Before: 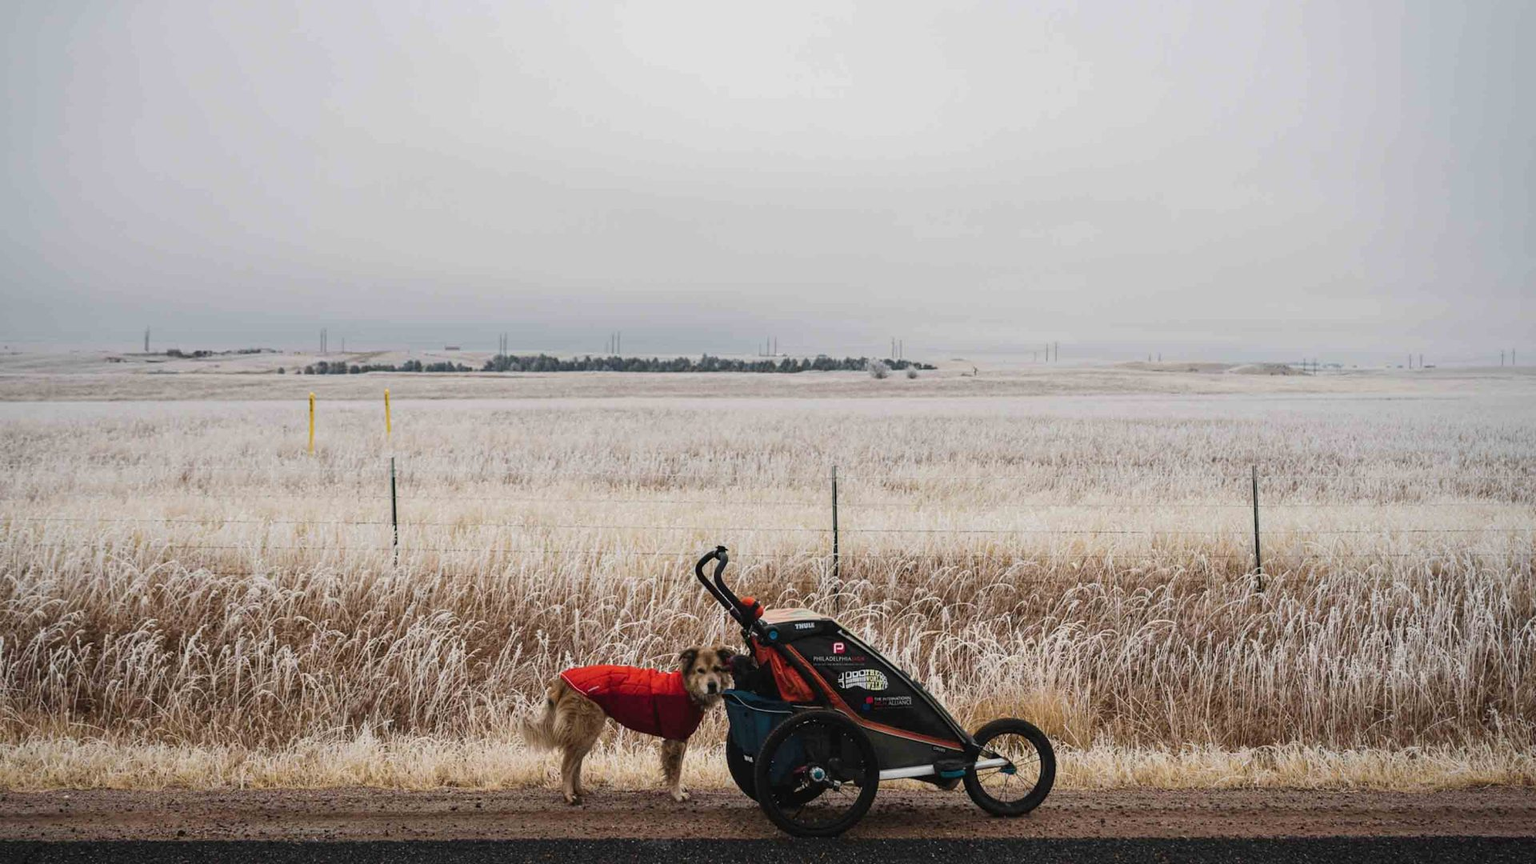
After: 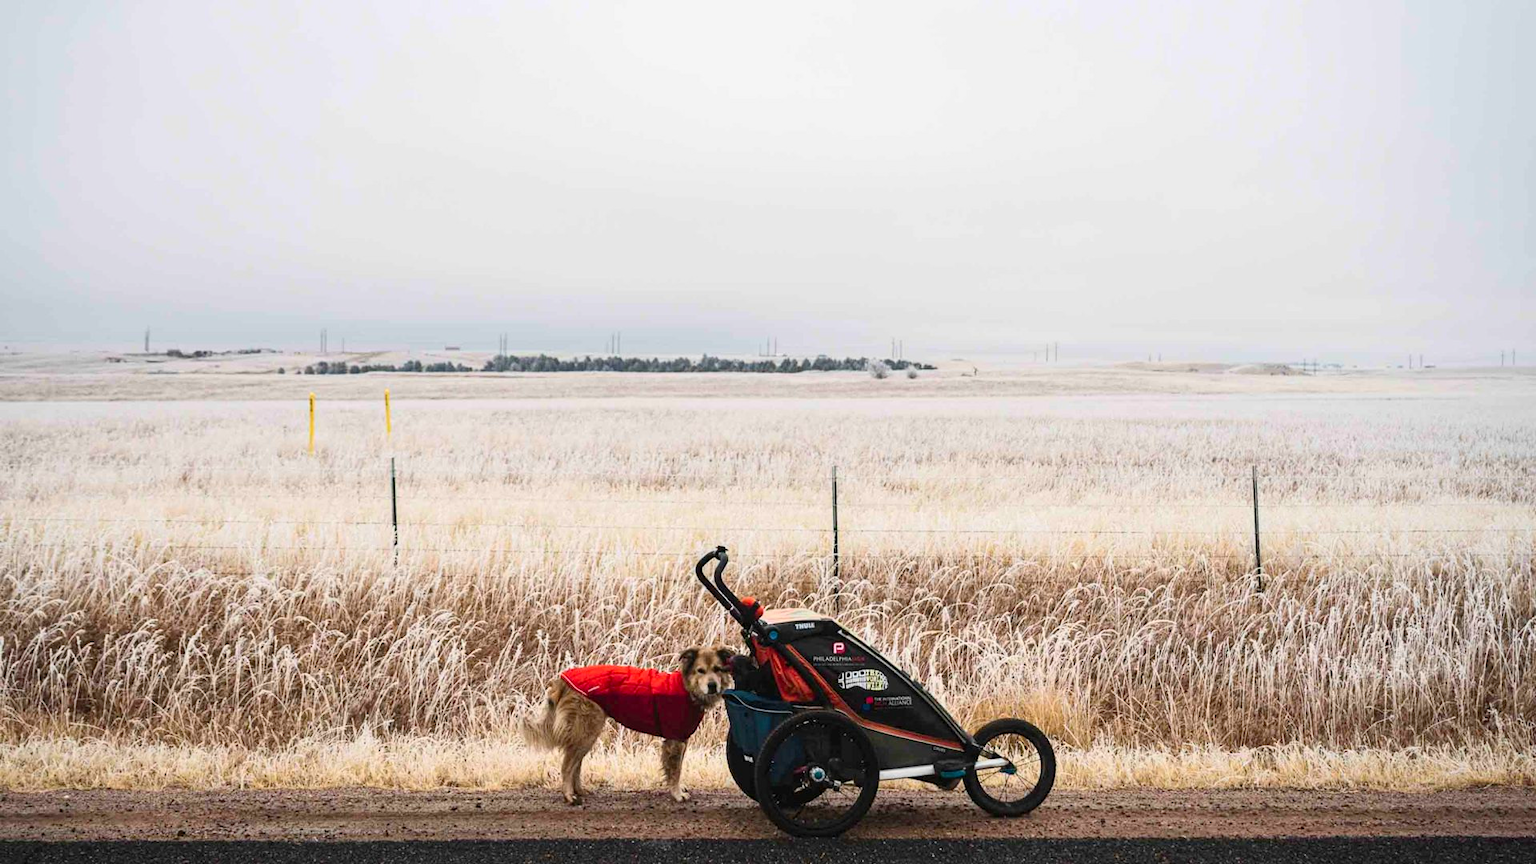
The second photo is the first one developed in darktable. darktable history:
contrast brightness saturation: contrast 0.199, brightness 0.165, saturation 0.219
exposure: black level correction 0.002, exposure 0.15 EV, compensate highlight preservation false
